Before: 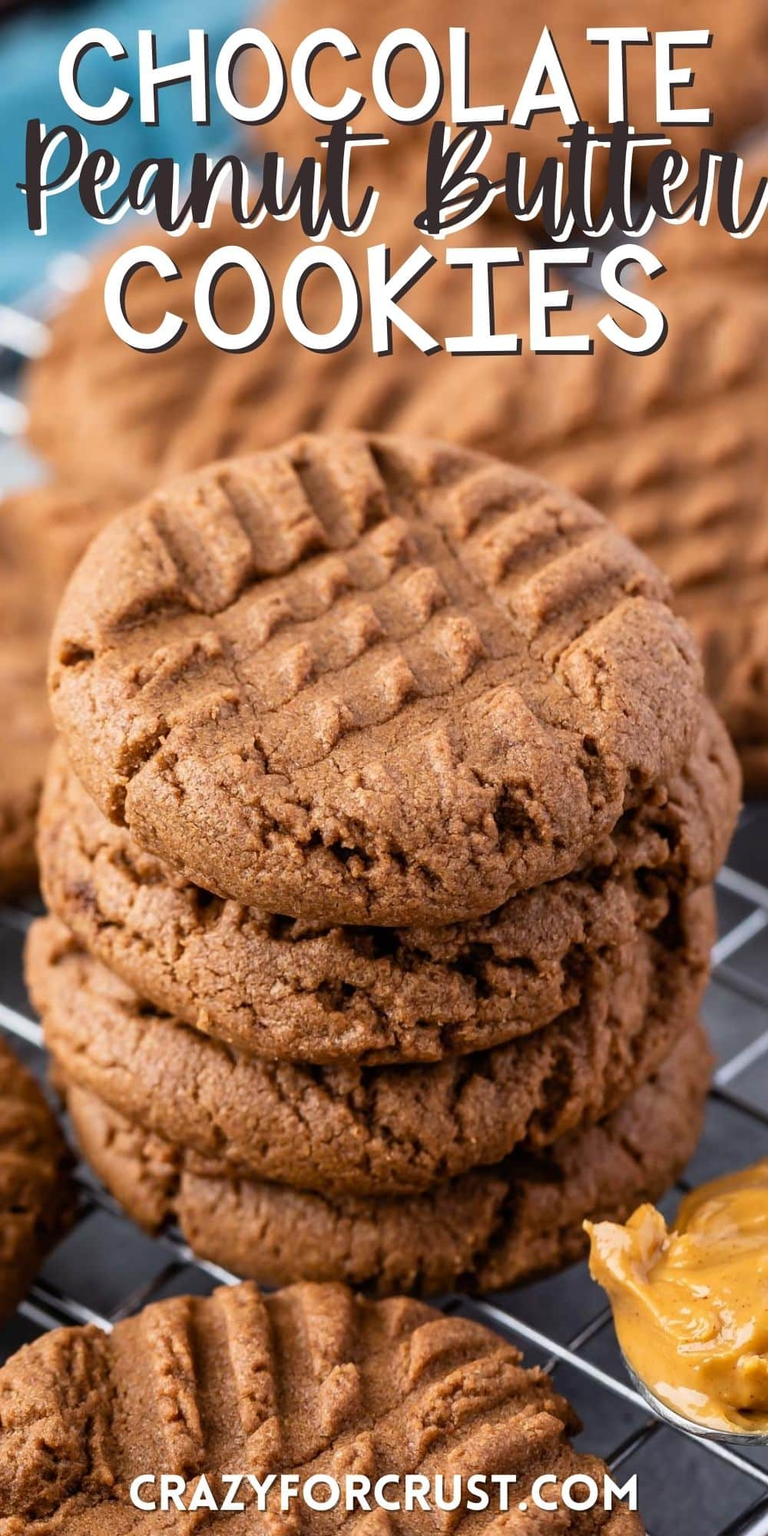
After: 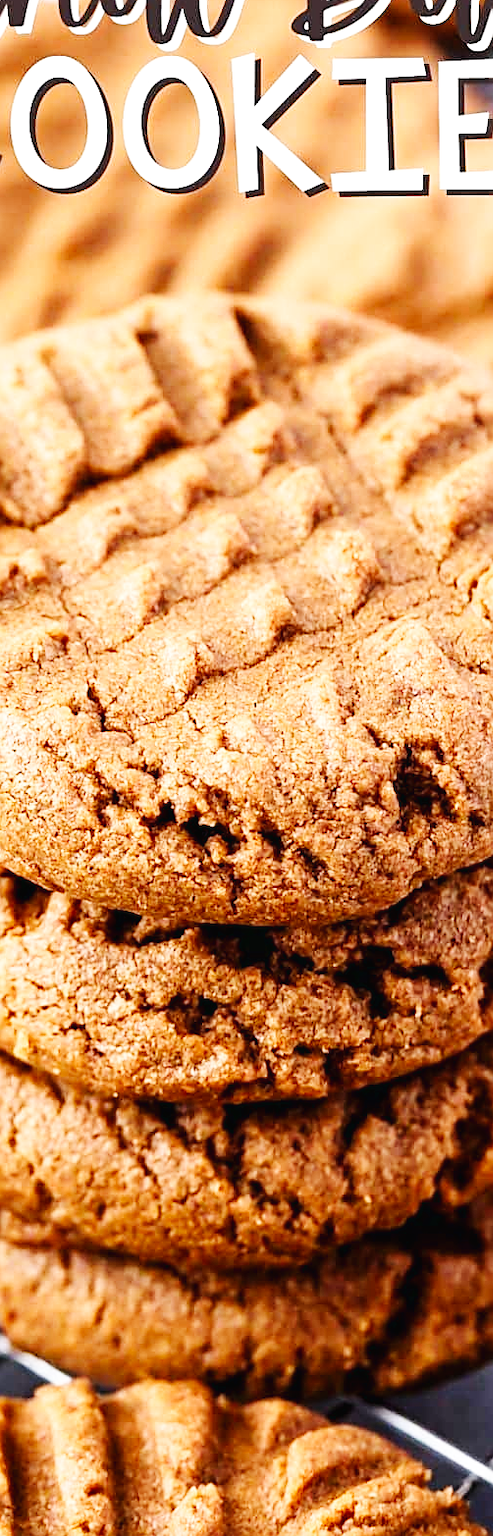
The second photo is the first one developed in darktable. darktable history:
base curve: curves: ch0 [(0, 0.003) (0.001, 0.002) (0.006, 0.004) (0.02, 0.022) (0.048, 0.086) (0.094, 0.234) (0.162, 0.431) (0.258, 0.629) (0.385, 0.8) (0.548, 0.918) (0.751, 0.988) (1, 1)], preserve colors none
crop and rotate: angle 0.013°, left 24.214%, top 13.144%, right 25.421%, bottom 8.543%
sharpen: on, module defaults
